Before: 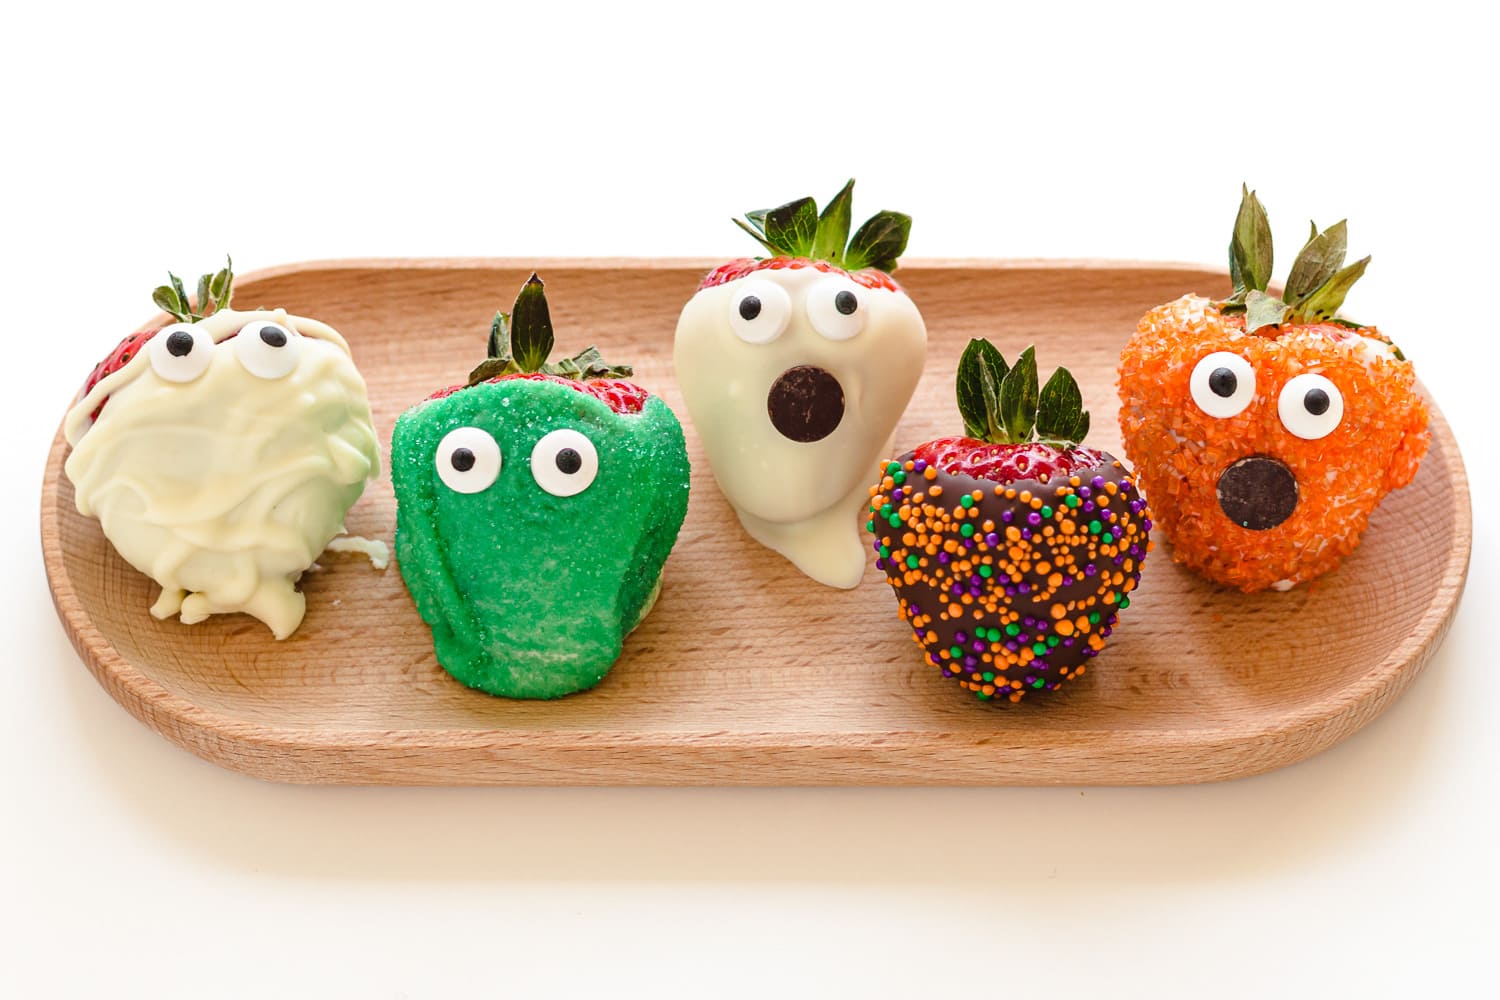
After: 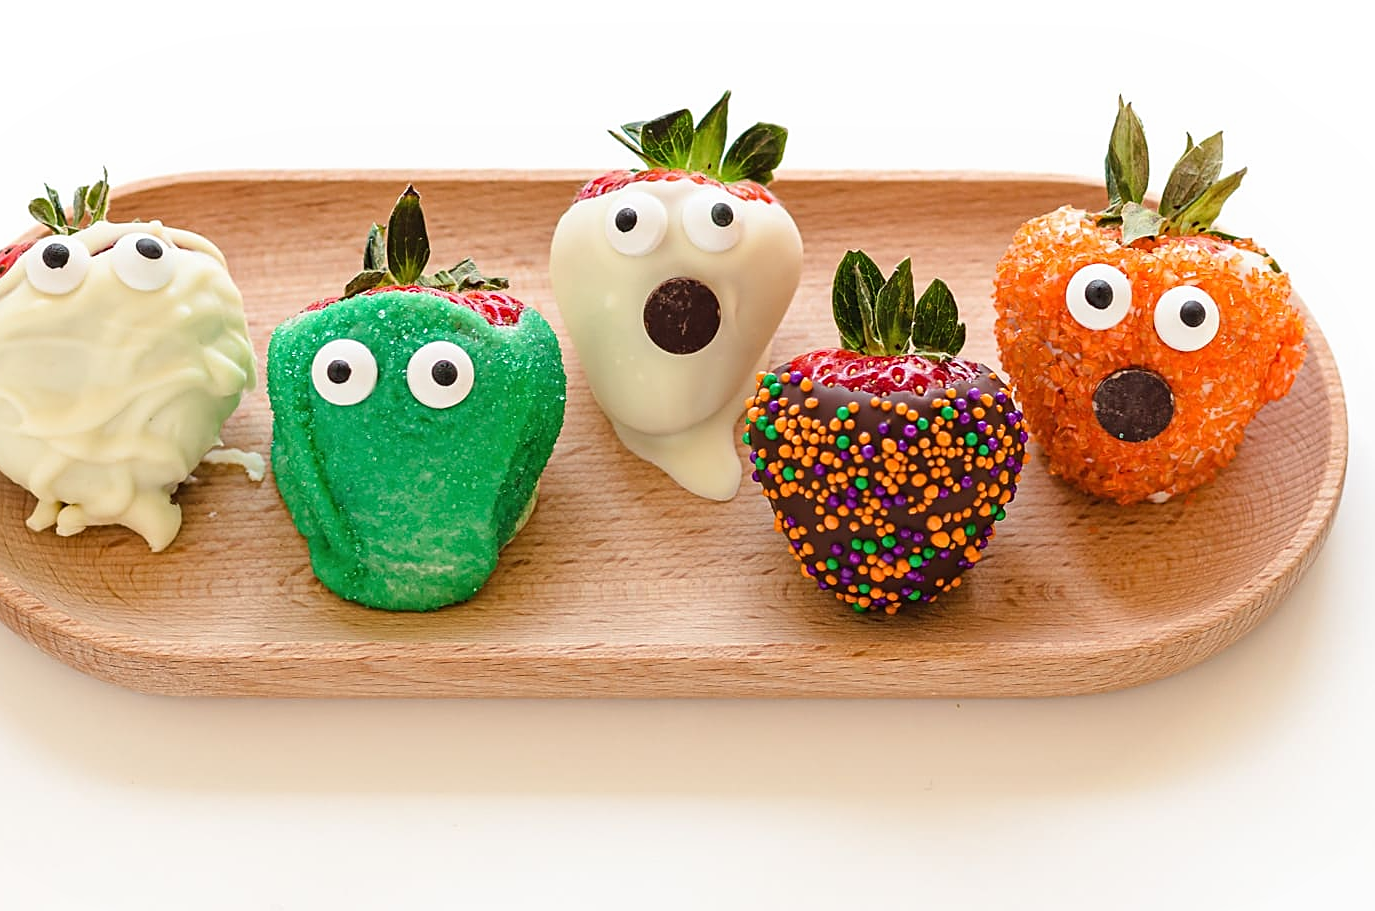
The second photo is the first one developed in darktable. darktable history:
local contrast: mode bilateral grid, contrast 99, coarseness 99, detail 91%, midtone range 0.2
crop and rotate: left 8.307%, top 8.807%
sharpen: on, module defaults
